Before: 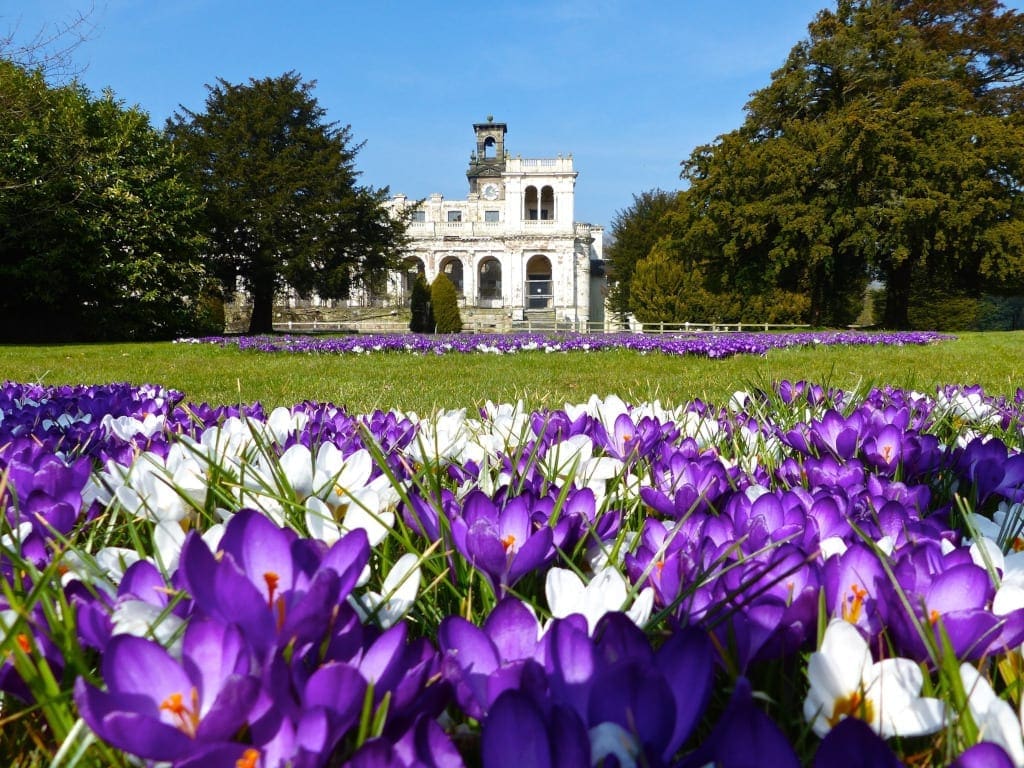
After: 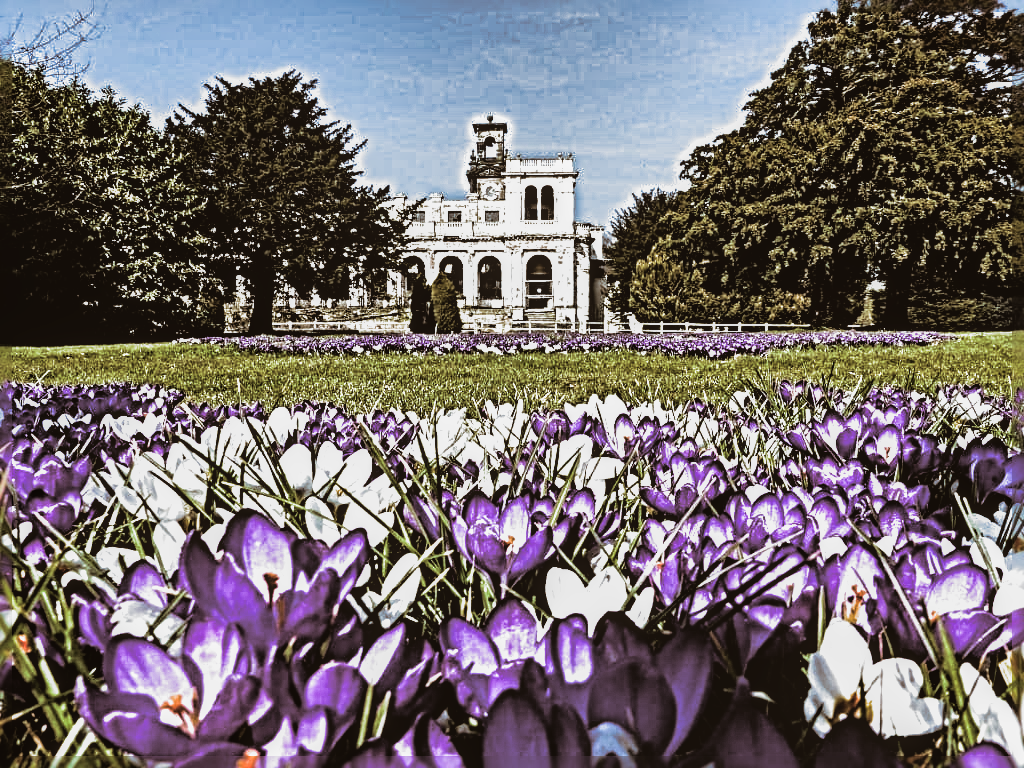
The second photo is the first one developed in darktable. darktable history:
shadows and highlights: shadows 20.91, highlights -82.73, soften with gaussian
local contrast: detail 110%
color balance: mode lift, gamma, gain (sRGB), lift [1, 1, 1.022, 1.026]
filmic rgb: black relative exposure -8.2 EV, white relative exposure 2.2 EV, threshold 3 EV, hardness 7.11, latitude 75%, contrast 1.325, highlights saturation mix -2%, shadows ↔ highlights balance 30%, preserve chrominance RGB euclidean norm, color science v5 (2021), contrast in shadows safe, contrast in highlights safe, enable highlight reconstruction true
sharpen: radius 6.3, amount 1.8, threshold 0
split-toning: shadows › hue 32.4°, shadows › saturation 0.51, highlights › hue 180°, highlights › saturation 0, balance -60.17, compress 55.19%
